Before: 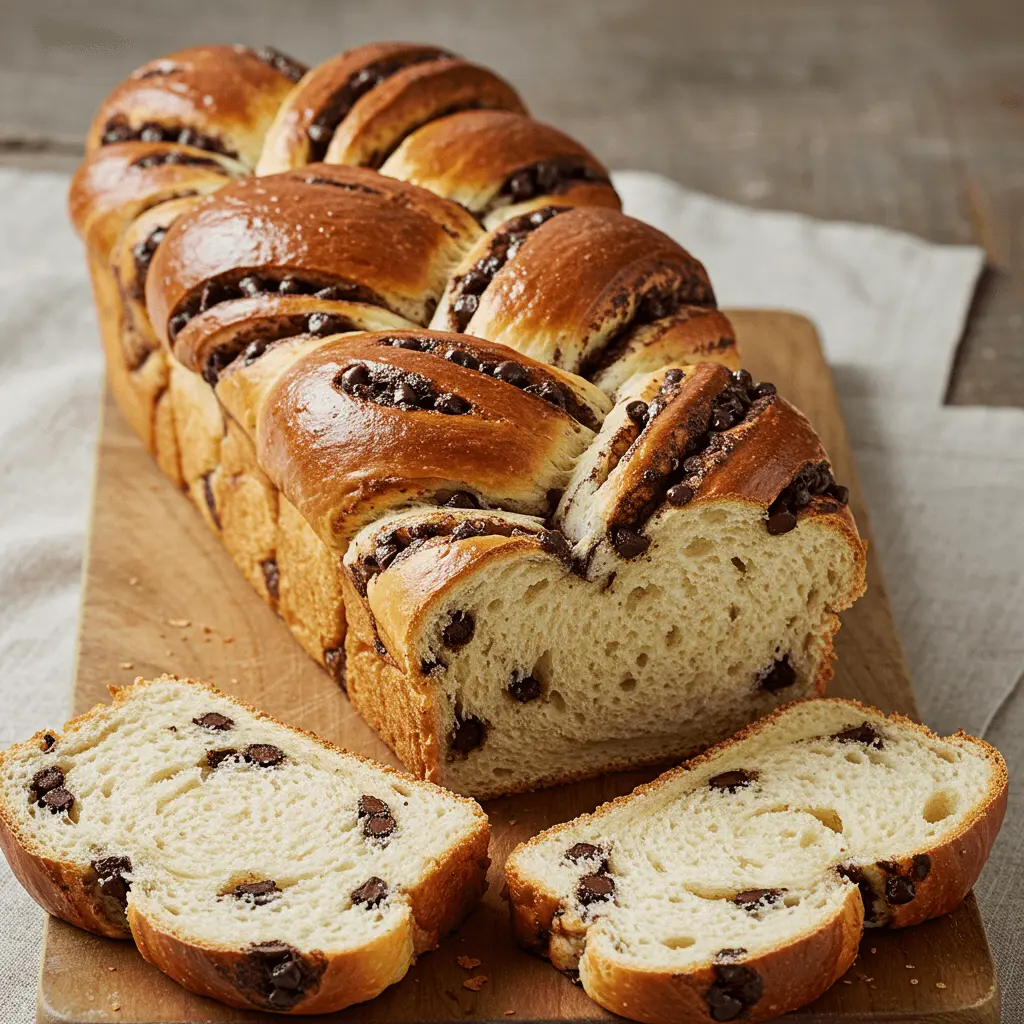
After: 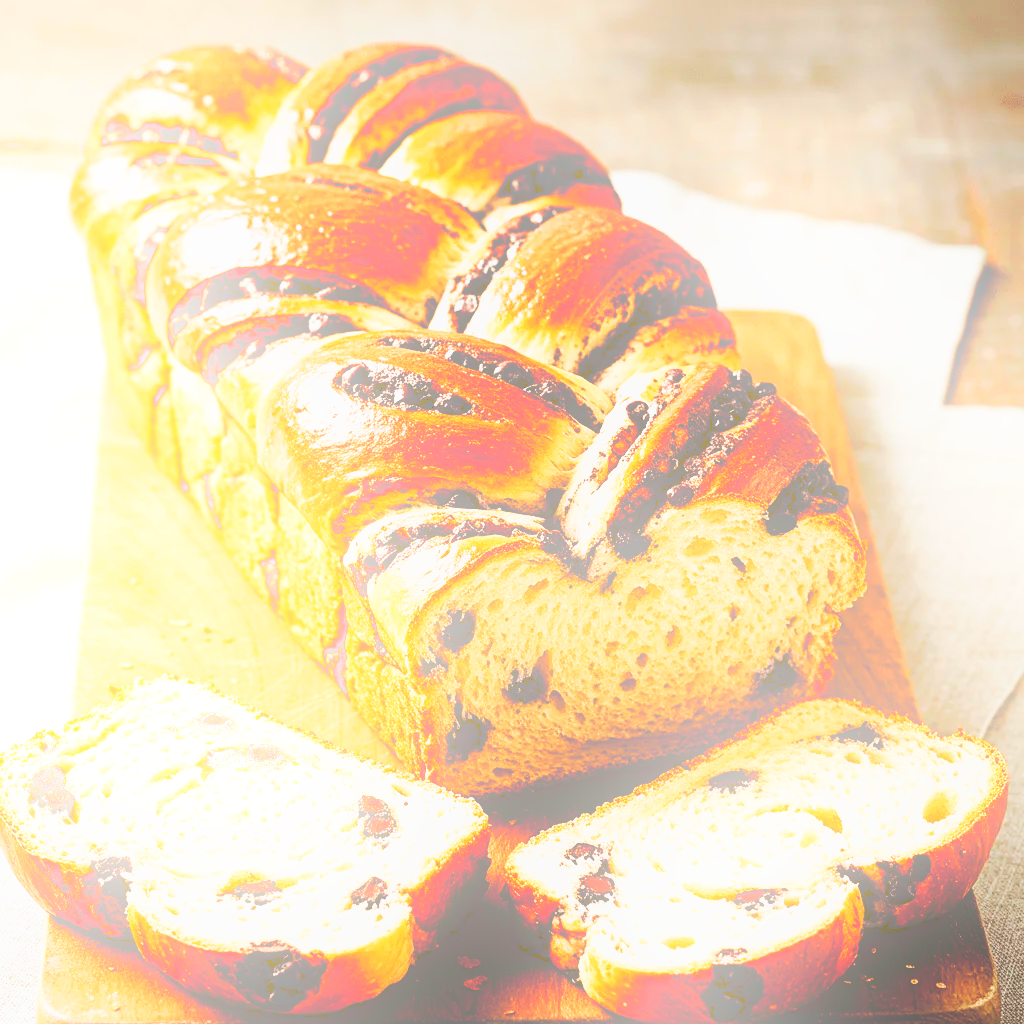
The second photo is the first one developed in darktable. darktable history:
bloom: on, module defaults
tone curve: curves: ch0 [(0, 0) (0.003, 0.279) (0.011, 0.287) (0.025, 0.295) (0.044, 0.304) (0.069, 0.316) (0.1, 0.319) (0.136, 0.316) (0.177, 0.32) (0.224, 0.359) (0.277, 0.421) (0.335, 0.511) (0.399, 0.639) (0.468, 0.734) (0.543, 0.827) (0.623, 0.89) (0.709, 0.944) (0.801, 0.965) (0.898, 0.968) (1, 1)], preserve colors none
